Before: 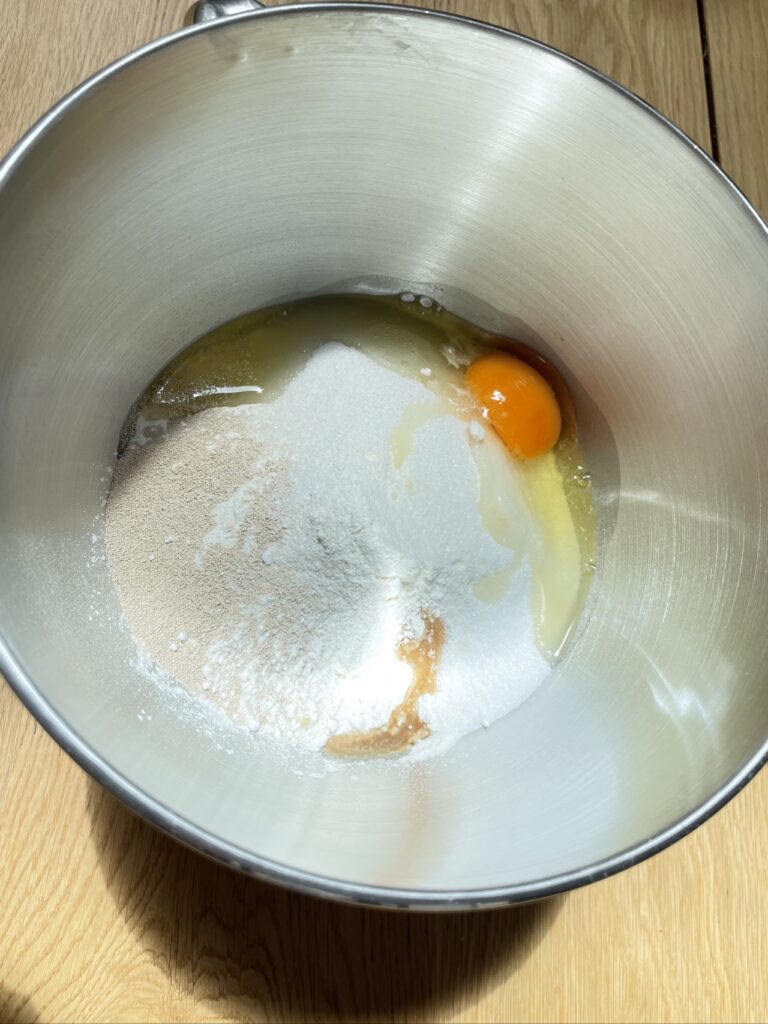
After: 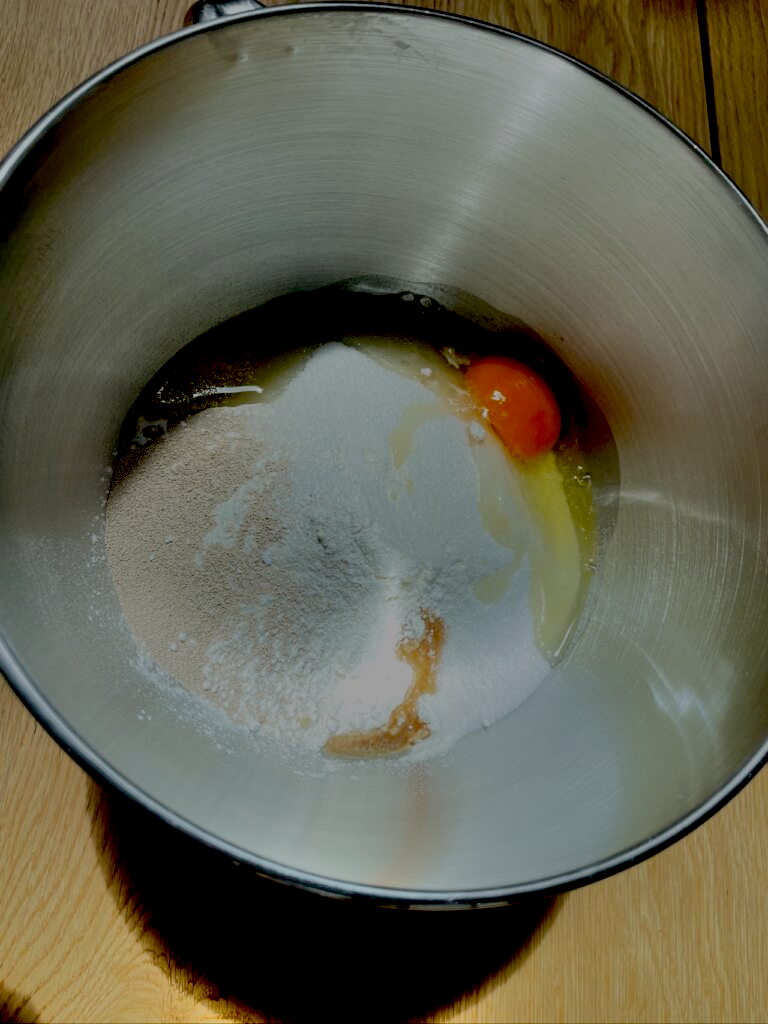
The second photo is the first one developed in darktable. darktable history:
exposure: black level correction 0.098, exposure -0.095 EV, compensate exposure bias true, compensate highlight preservation false
color correction: highlights a* 0.069, highlights b* -0.325
shadows and highlights: low approximation 0.01, soften with gaussian
